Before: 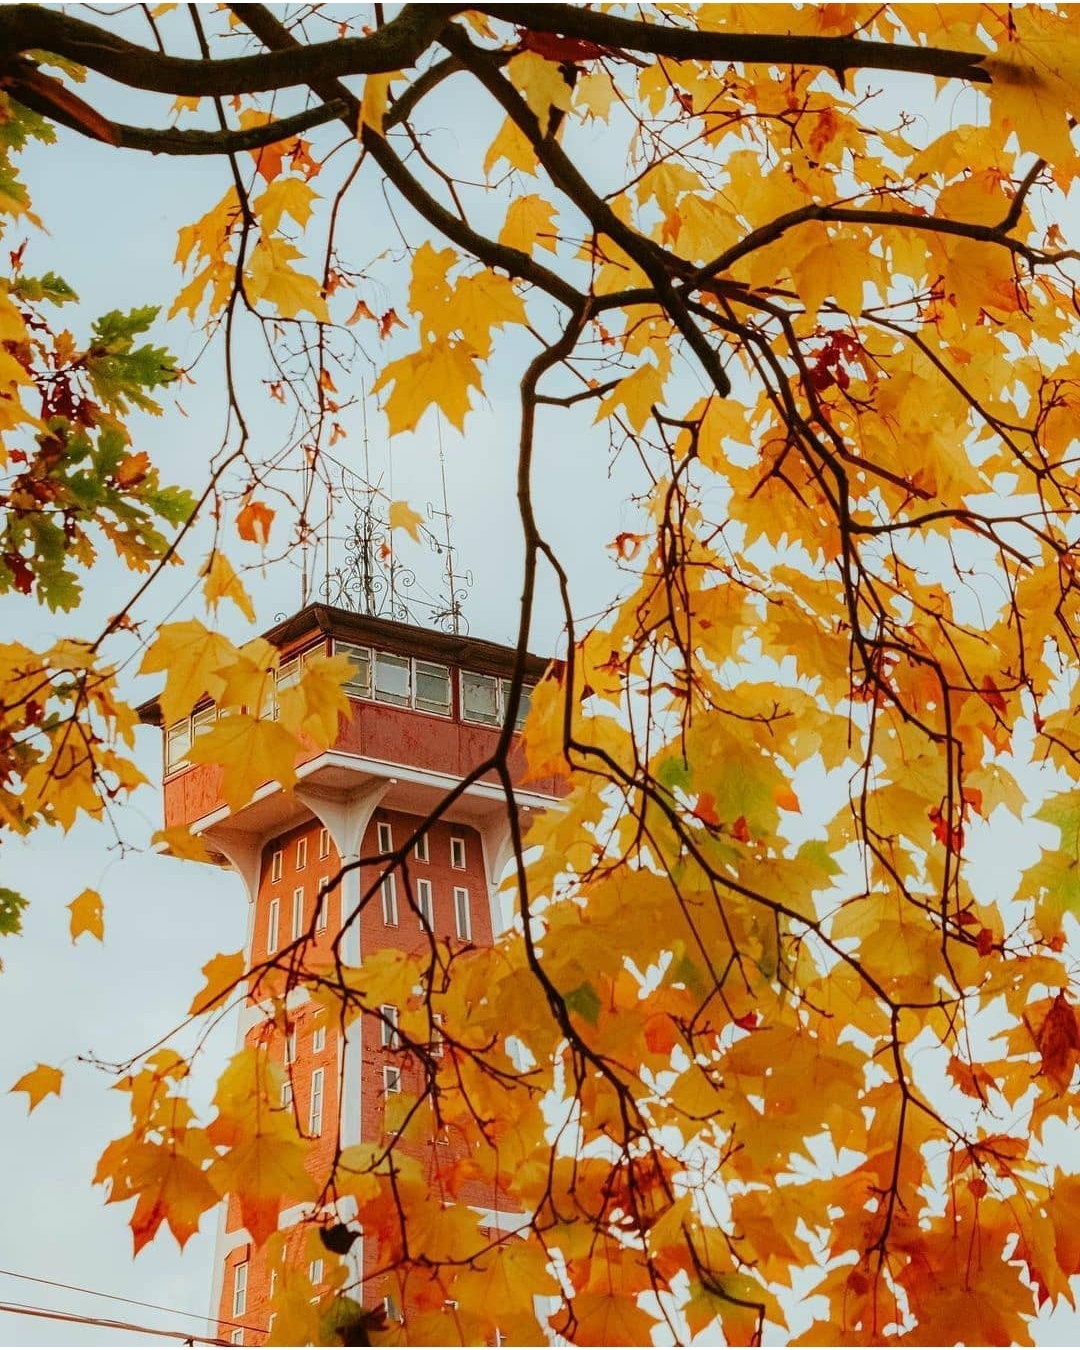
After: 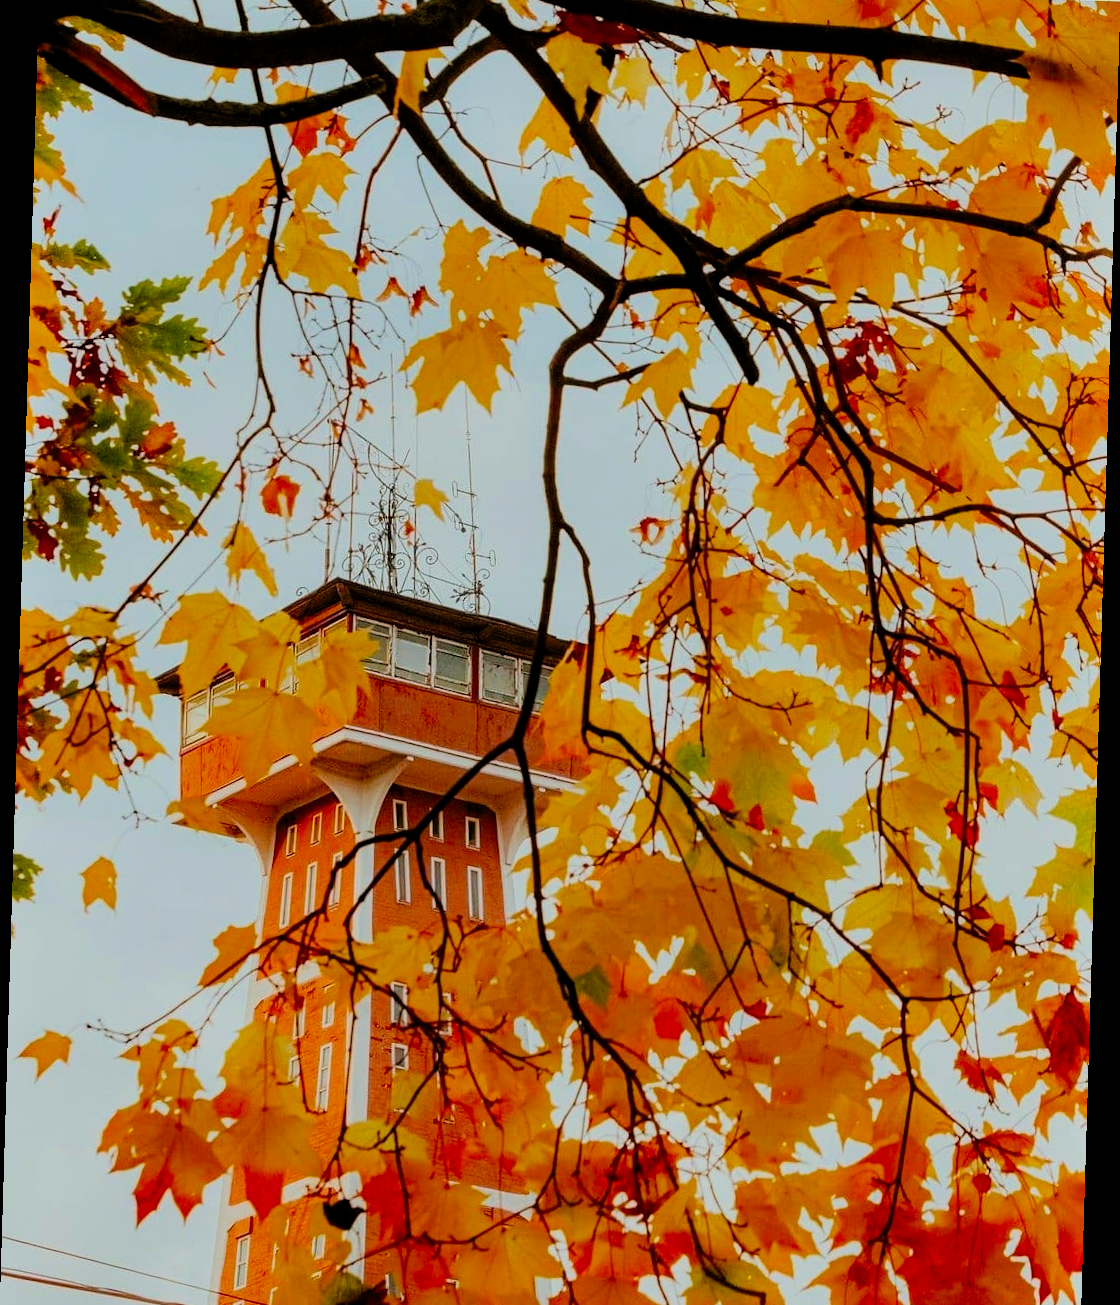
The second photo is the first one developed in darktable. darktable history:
crop and rotate: top 2.479%, bottom 3.018%
rotate and perspective: rotation 1.72°, automatic cropping off
filmic rgb: black relative exposure -7.75 EV, white relative exposure 4.4 EV, threshold 3 EV, target black luminance 0%, hardness 3.76, latitude 50.51%, contrast 1.074, highlights saturation mix 10%, shadows ↔ highlights balance -0.22%, color science v4 (2020), enable highlight reconstruction true
shadows and highlights: shadows 43.71, white point adjustment -1.46, soften with gaussian
